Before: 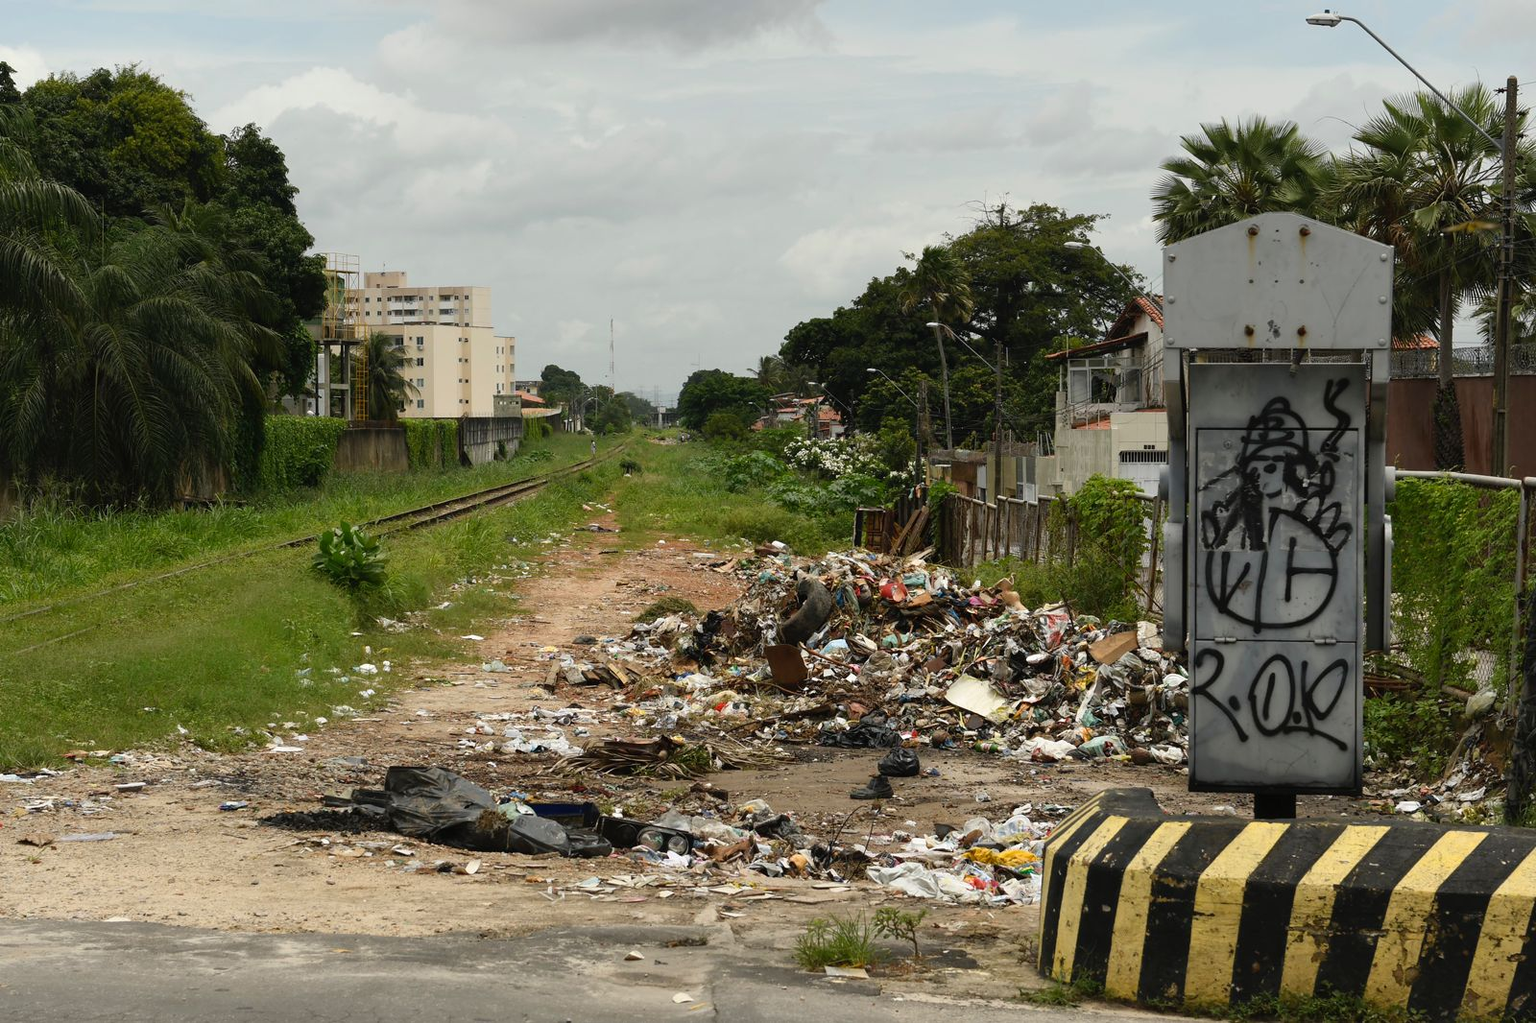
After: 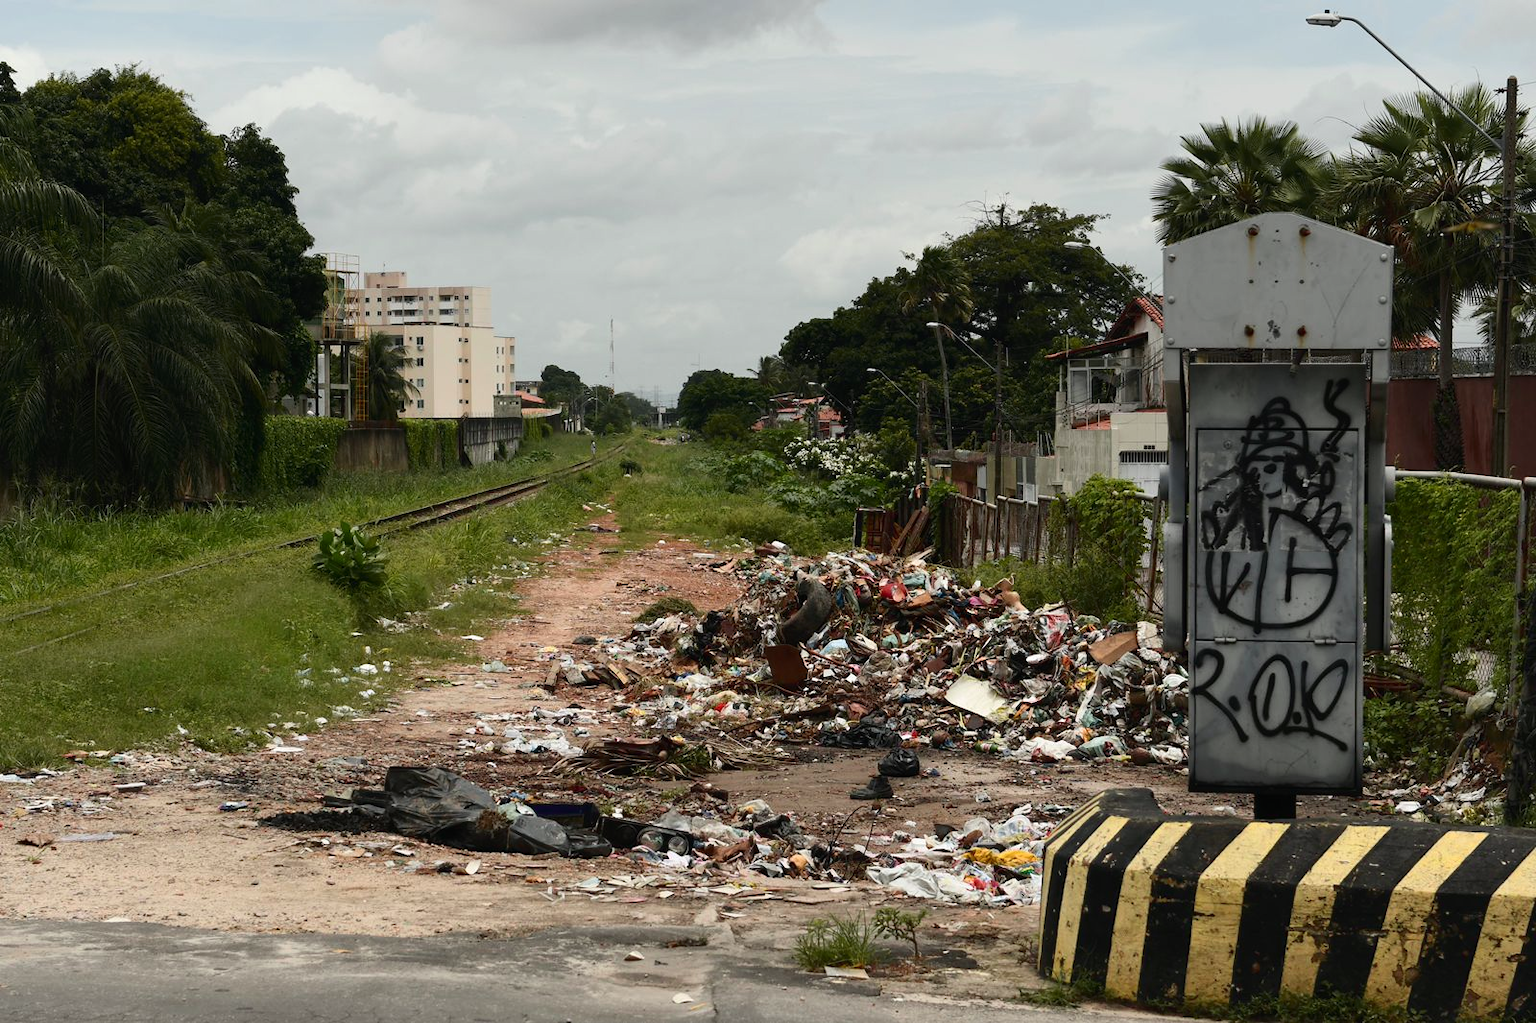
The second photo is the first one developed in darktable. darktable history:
tone curve: curves: ch0 [(0, 0) (0.227, 0.17) (0.766, 0.774) (1, 1)]; ch1 [(0, 0) (0.114, 0.127) (0.437, 0.452) (0.498, 0.498) (0.529, 0.541) (0.579, 0.589) (1, 1)]; ch2 [(0, 0) (0.233, 0.259) (0.493, 0.492) (0.587, 0.573) (1, 1)], color space Lab, independent channels, preserve colors none
